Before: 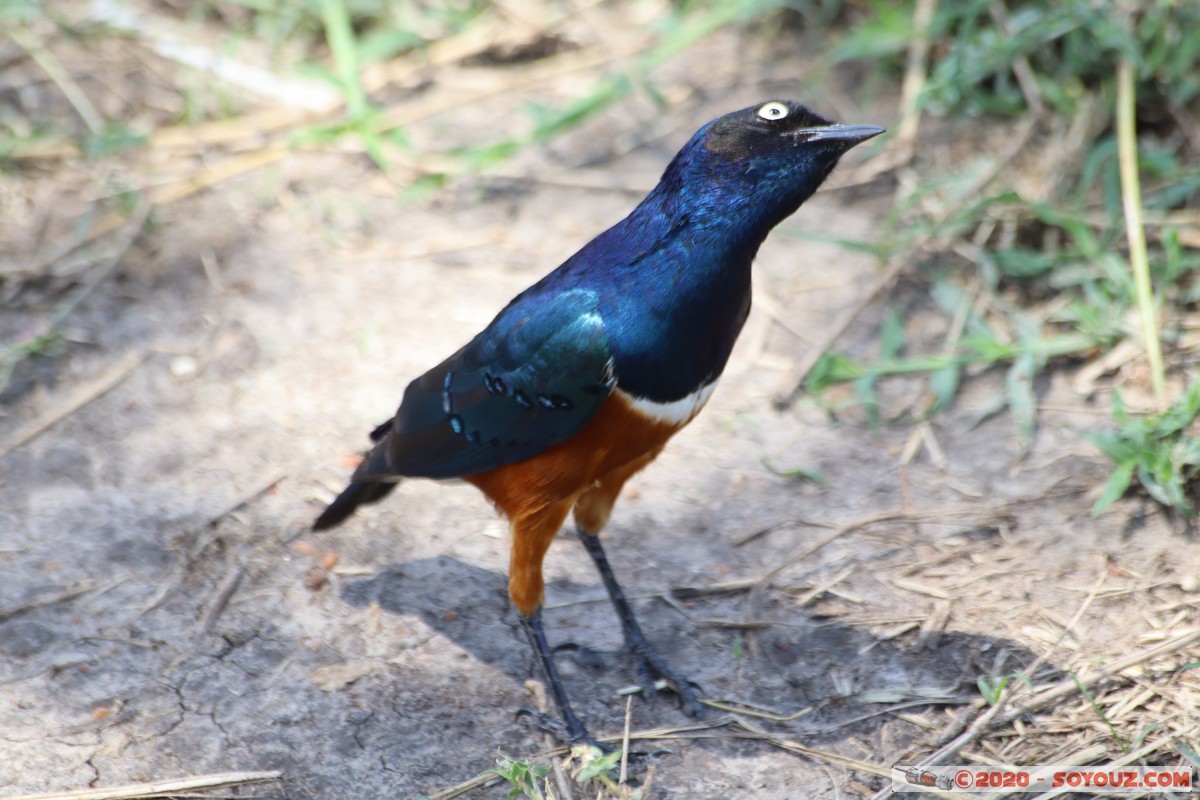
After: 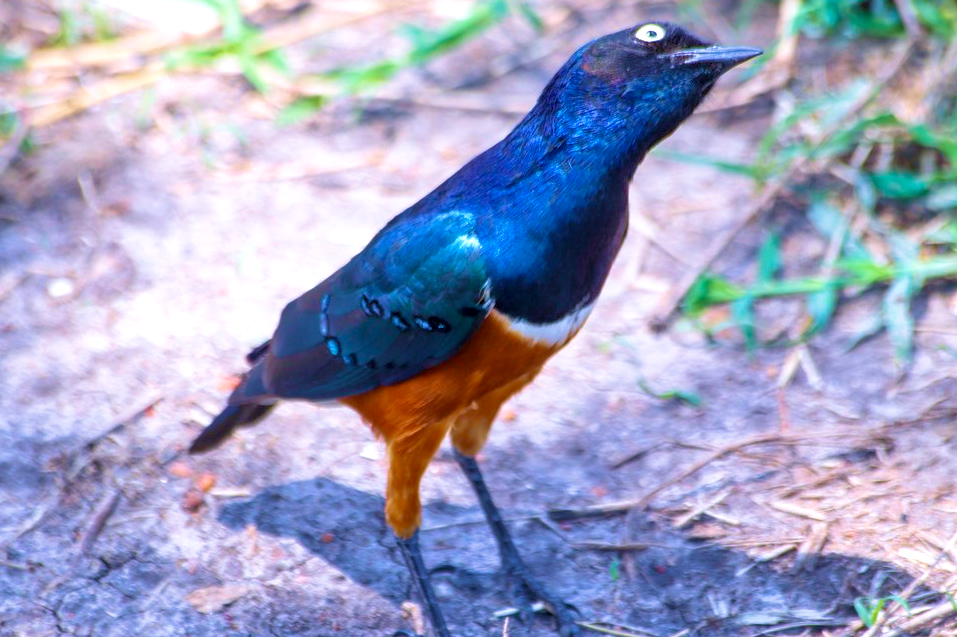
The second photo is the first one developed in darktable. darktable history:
crop and rotate: left 10.263%, top 9.816%, right 9.985%, bottom 10.517%
tone equalizer: -7 EV 0.159 EV, -6 EV 0.587 EV, -5 EV 1.11 EV, -4 EV 1.35 EV, -3 EV 1.12 EV, -2 EV 0.6 EV, -1 EV 0.154 EV
local contrast: detail 130%
color balance rgb: highlights gain › chroma 2.971%, highlights gain › hue 77.96°, perceptual saturation grading › global saturation 19.448%, global vibrance 20%
exposure: black level correction 0.002, exposure 0.145 EV, compensate highlight preservation false
velvia: strength 75%
color calibration: illuminant custom, x 0.373, y 0.389, temperature 4261.8 K
